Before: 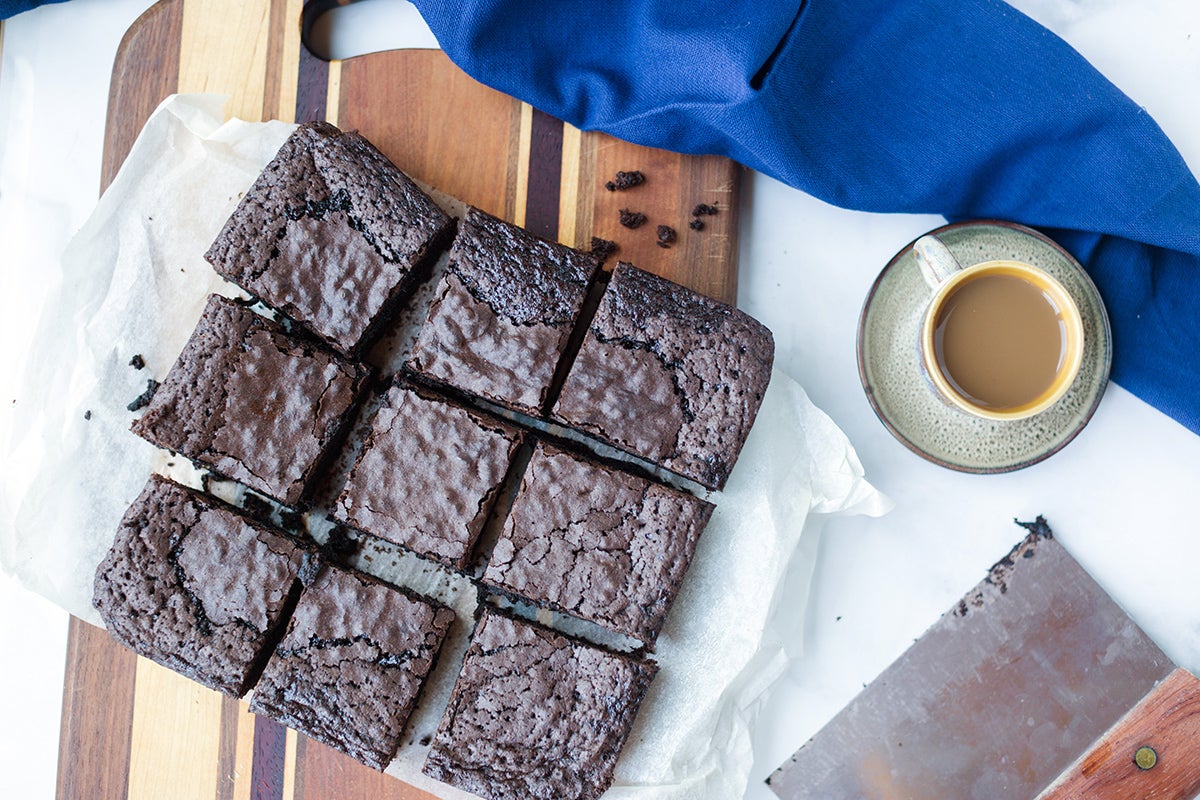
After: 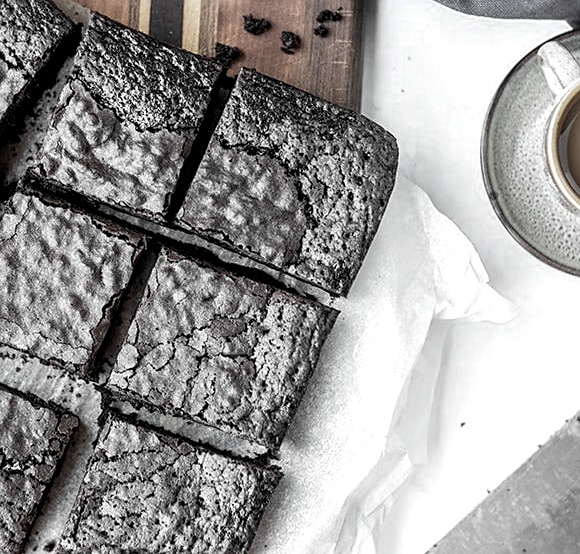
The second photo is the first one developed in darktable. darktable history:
crop: left 31.354%, top 24.28%, right 20.289%, bottom 6.35%
color zones: curves: ch0 [(0, 0.613) (0.01, 0.613) (0.245, 0.448) (0.498, 0.529) (0.642, 0.665) (0.879, 0.777) (0.99, 0.613)]; ch1 [(0, 0.035) (0.121, 0.189) (0.259, 0.197) (0.415, 0.061) (0.589, 0.022) (0.732, 0.022) (0.857, 0.026) (0.991, 0.053)]
sharpen: radius 1.896, amount 0.407, threshold 1.247
local contrast: highlights 22%, detail 150%
contrast brightness saturation: saturation 0.181
